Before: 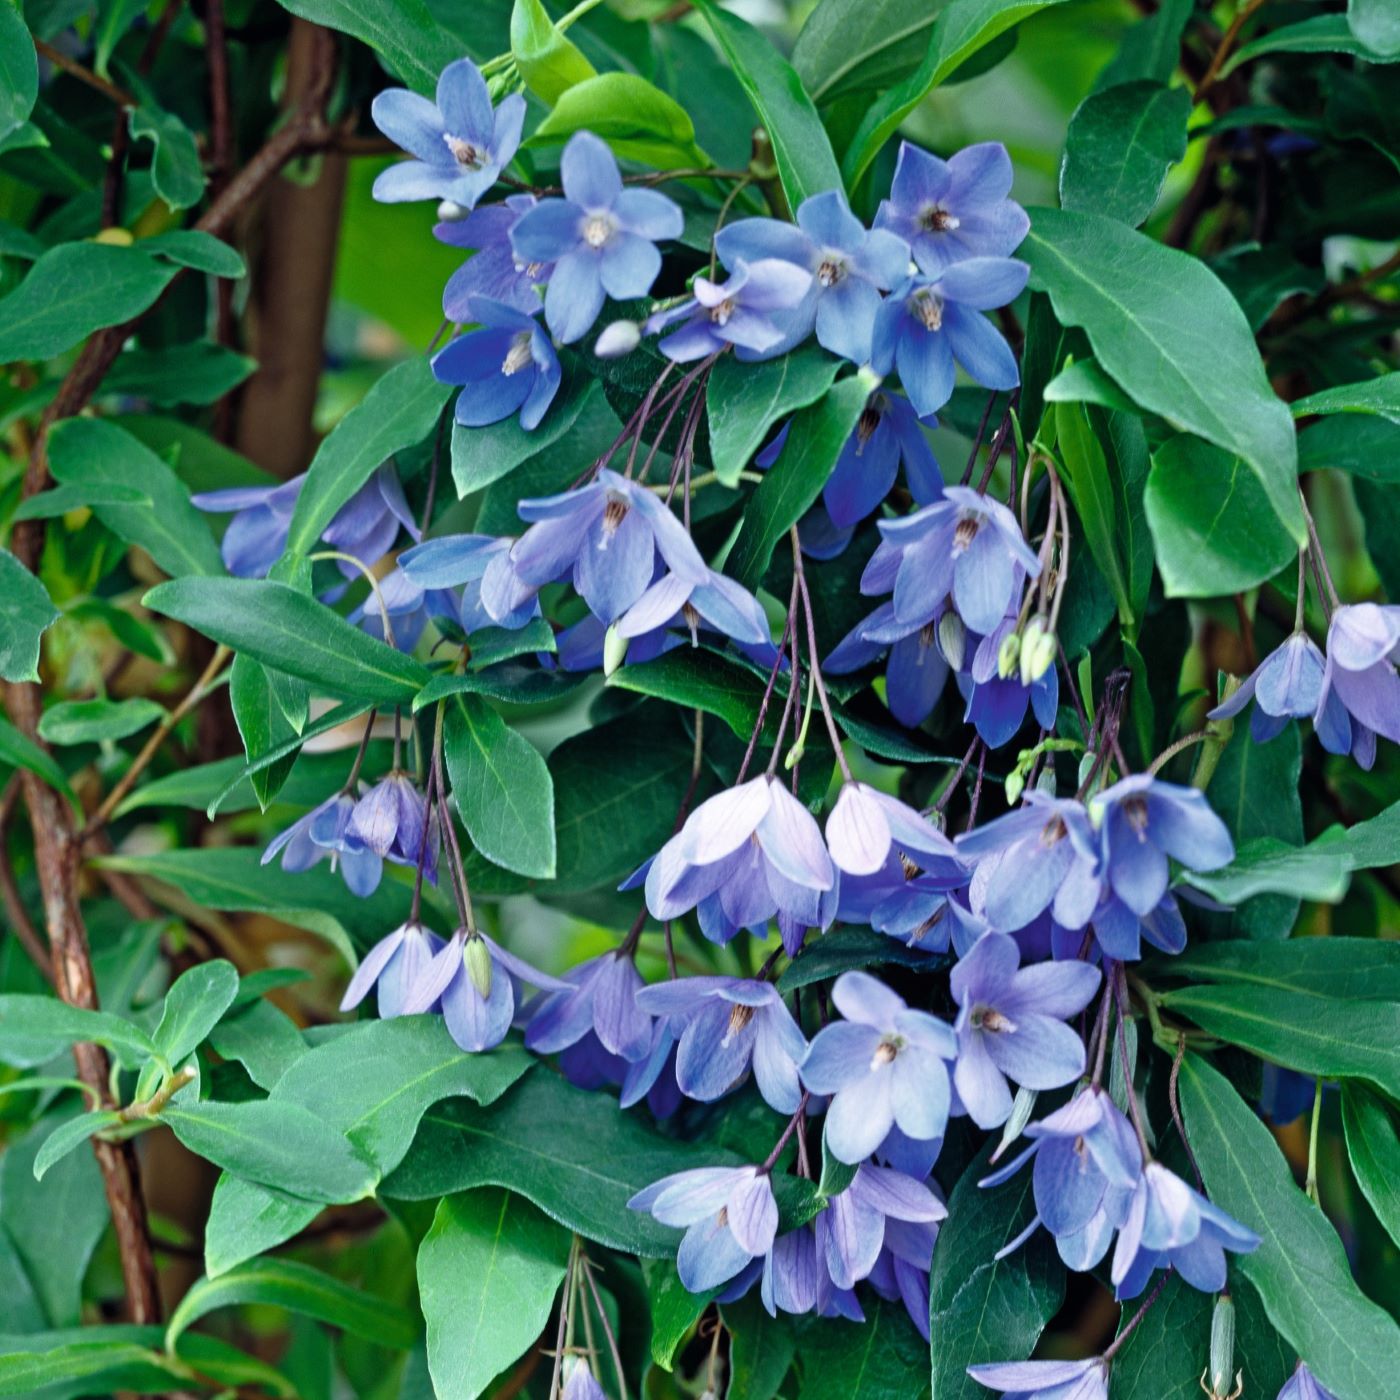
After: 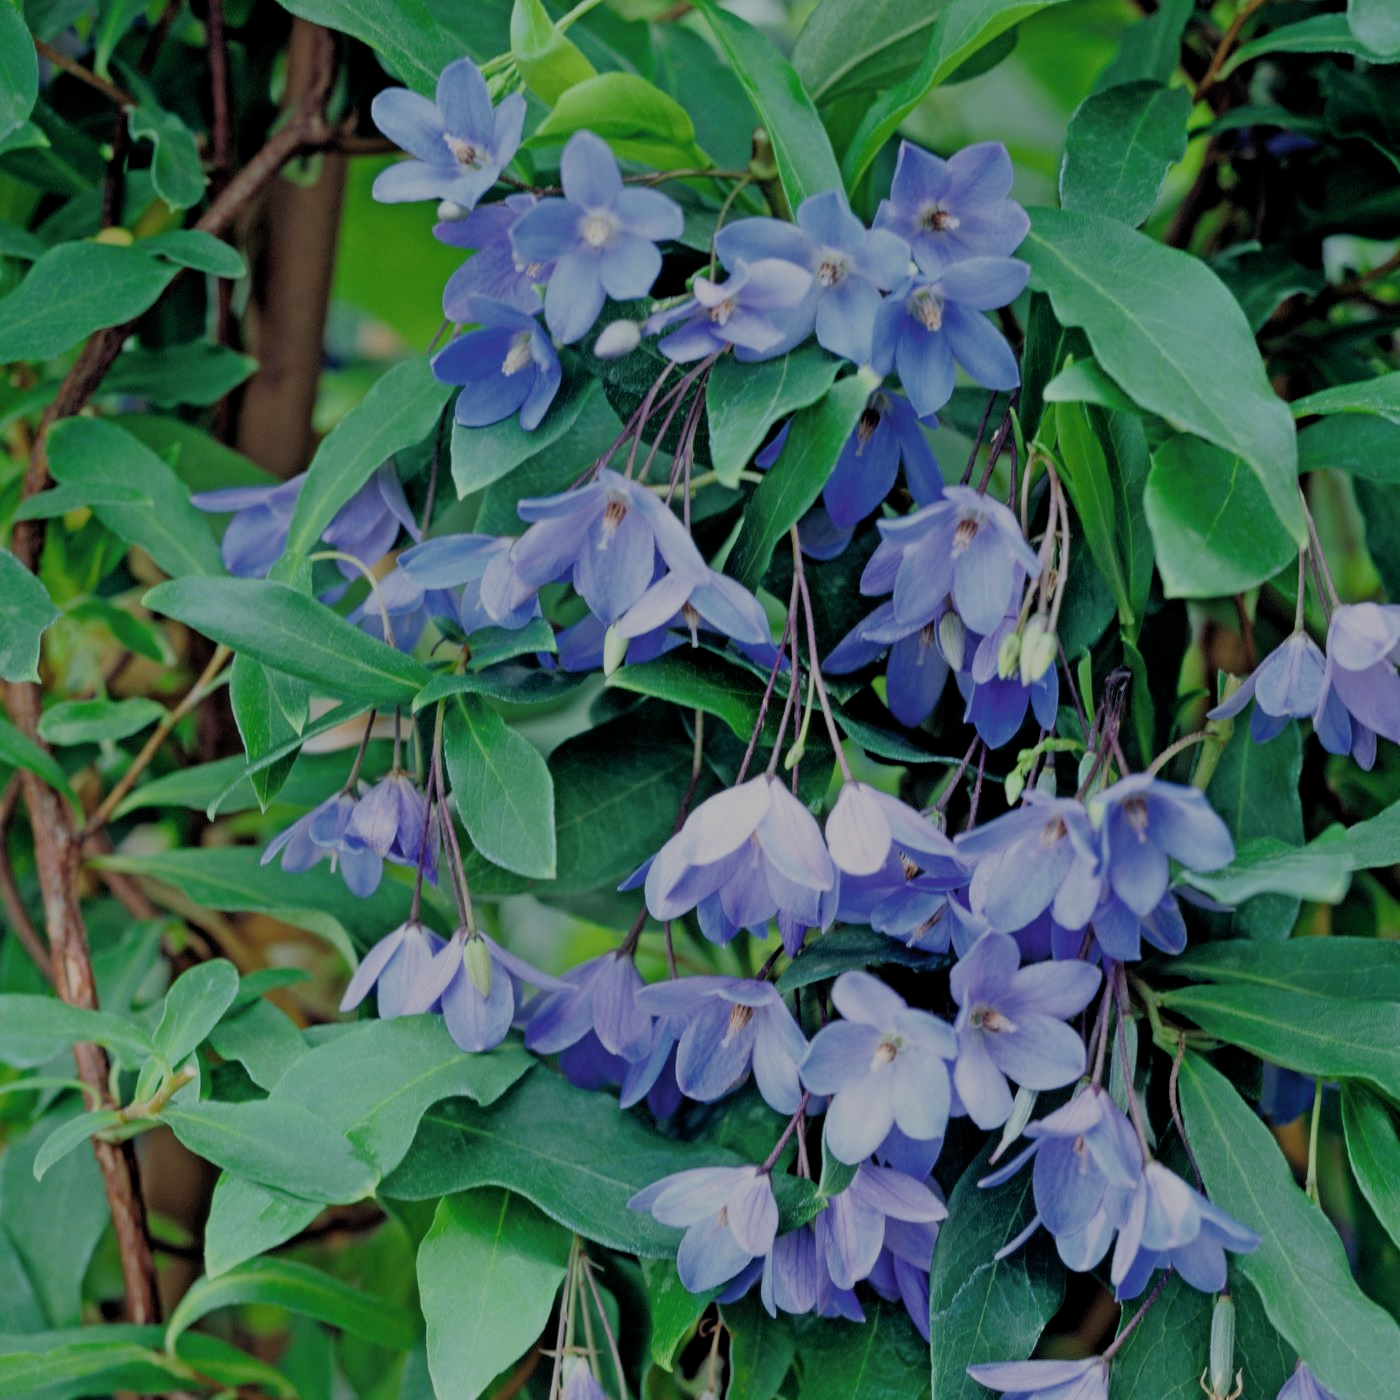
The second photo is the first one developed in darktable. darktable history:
filmic rgb: black relative exposure -7.01 EV, white relative exposure 5.96 EV, target black luminance 0%, hardness 2.77, latitude 61.04%, contrast 0.689, highlights saturation mix 10.84%, shadows ↔ highlights balance -0.1%
